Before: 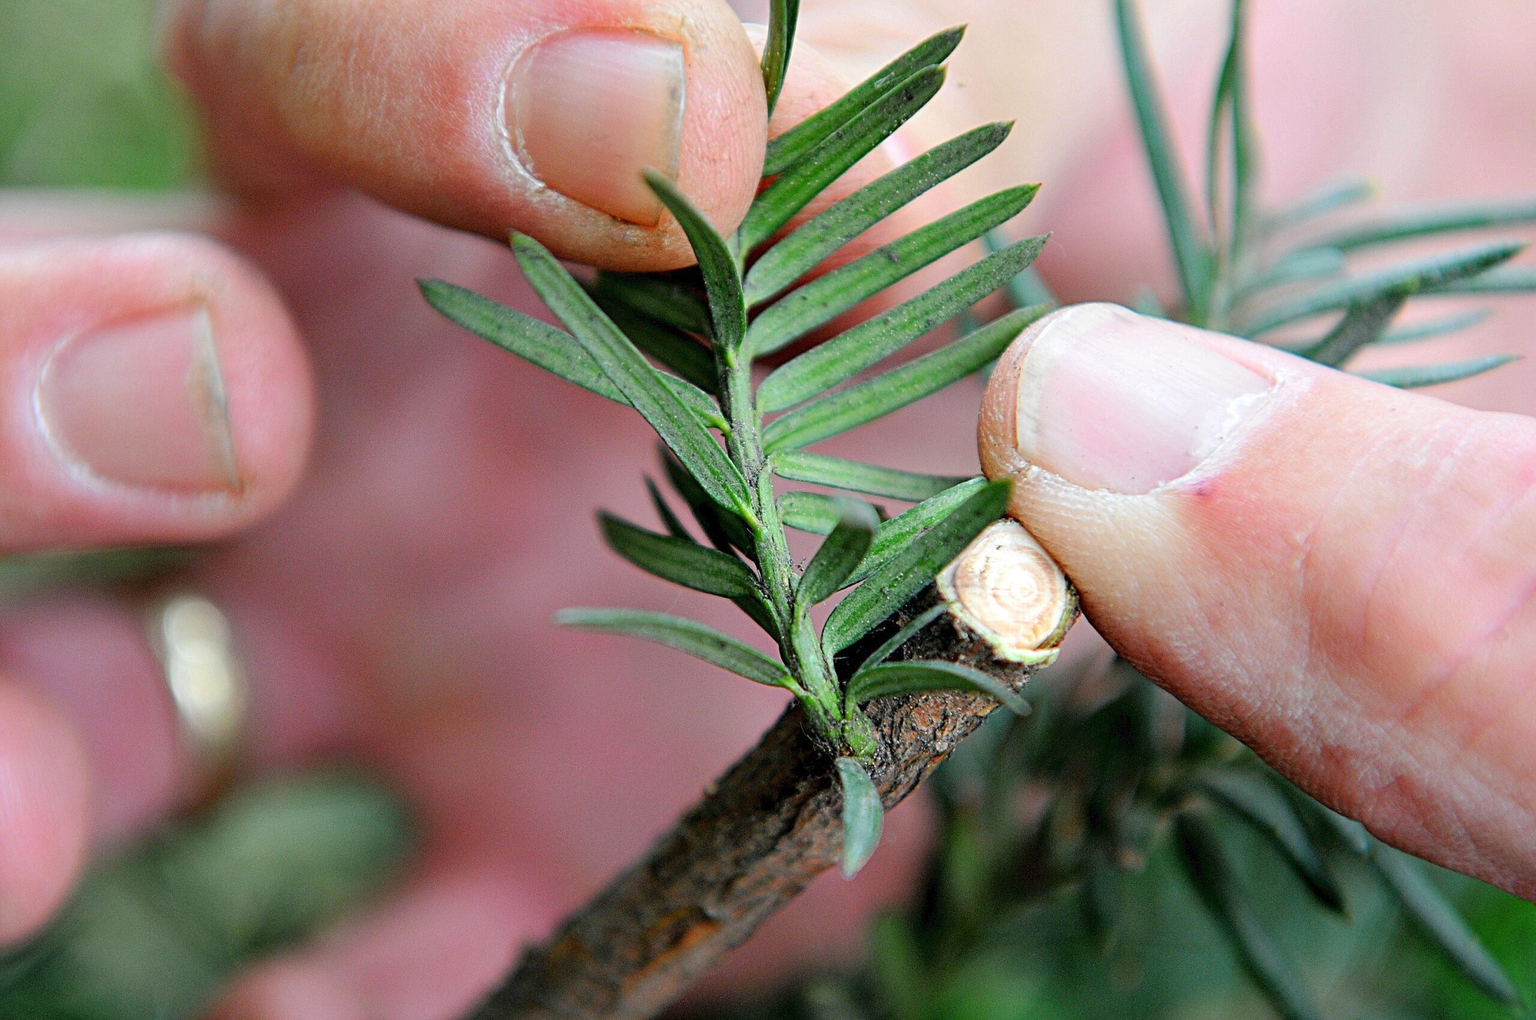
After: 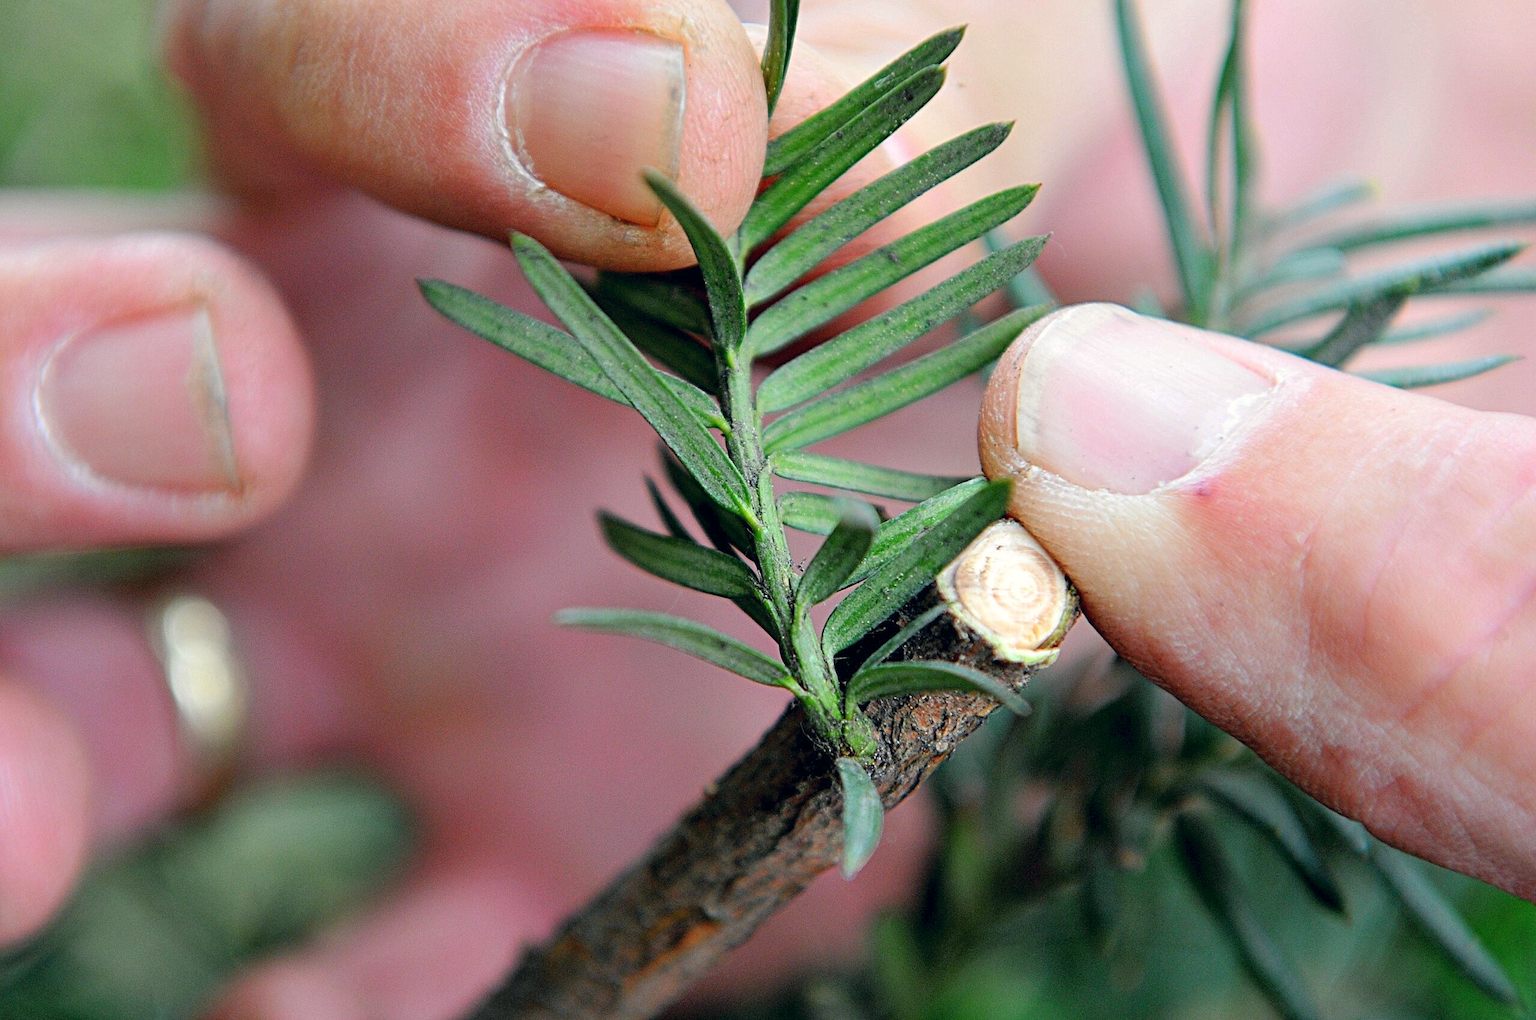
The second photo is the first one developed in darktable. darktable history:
color correction: highlights a* 0.439, highlights b* 2.68, shadows a* -0.847, shadows b* -4.32
